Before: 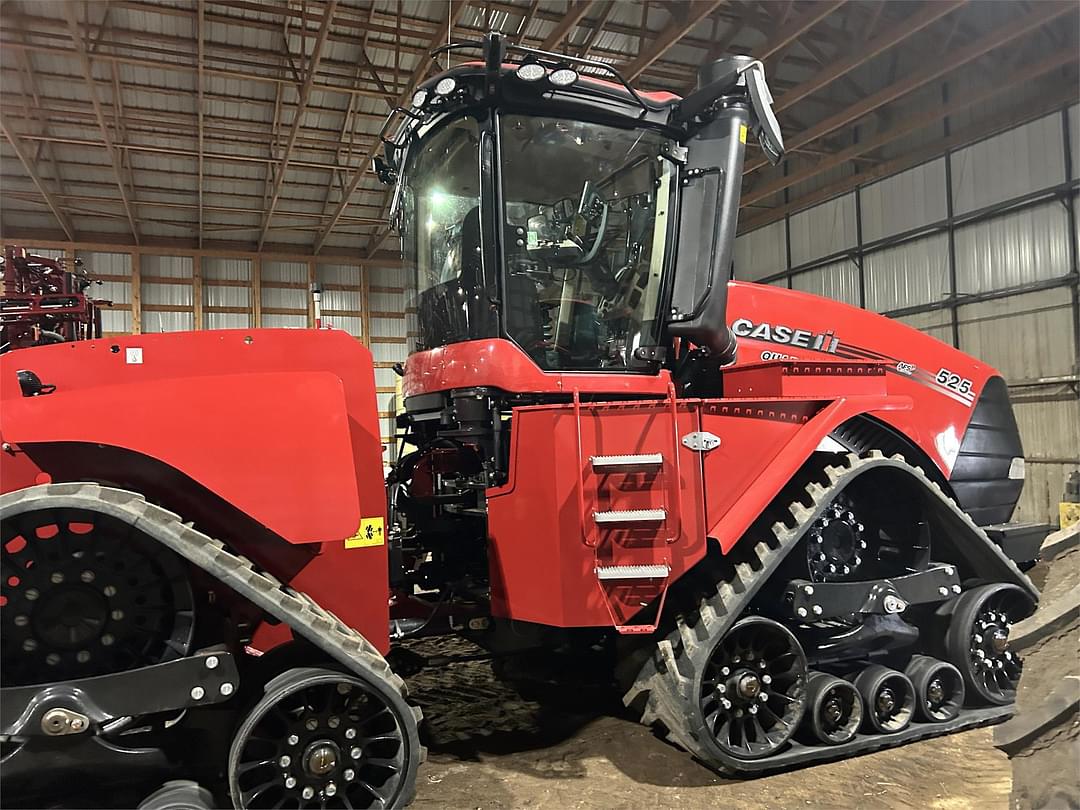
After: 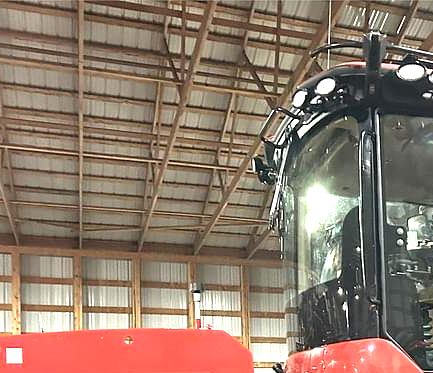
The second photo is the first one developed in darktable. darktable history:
exposure: exposure 1.209 EV, compensate exposure bias true, compensate highlight preservation false
crop and rotate: left 11.286%, top 0.077%, right 48.551%, bottom 53.845%
